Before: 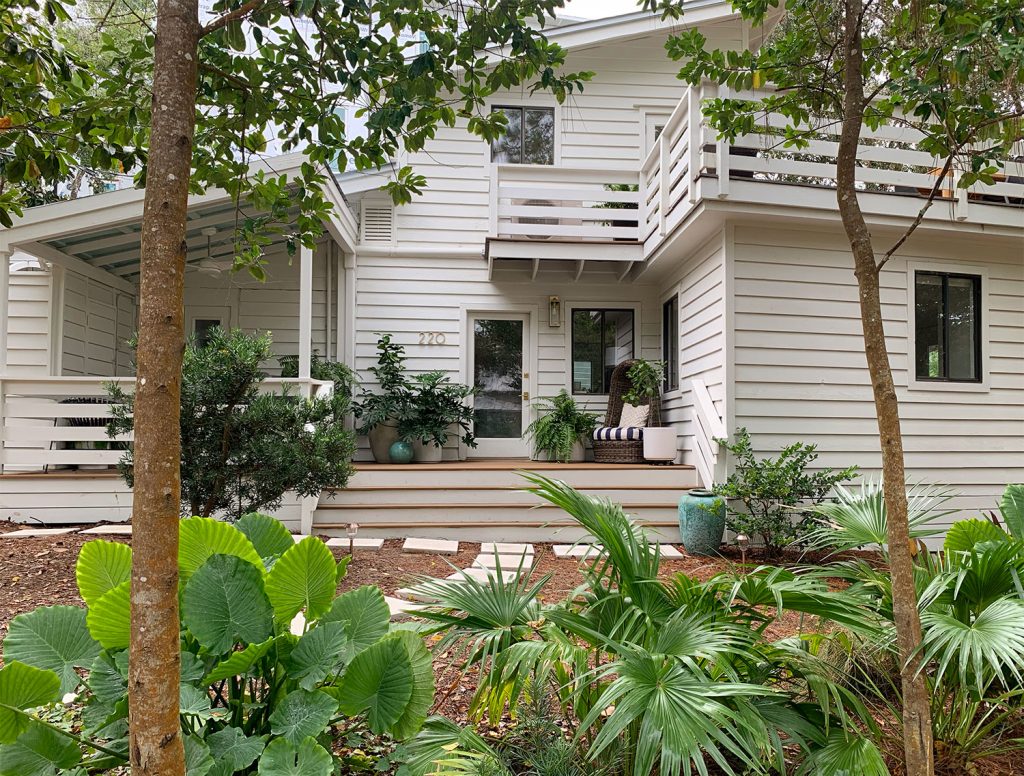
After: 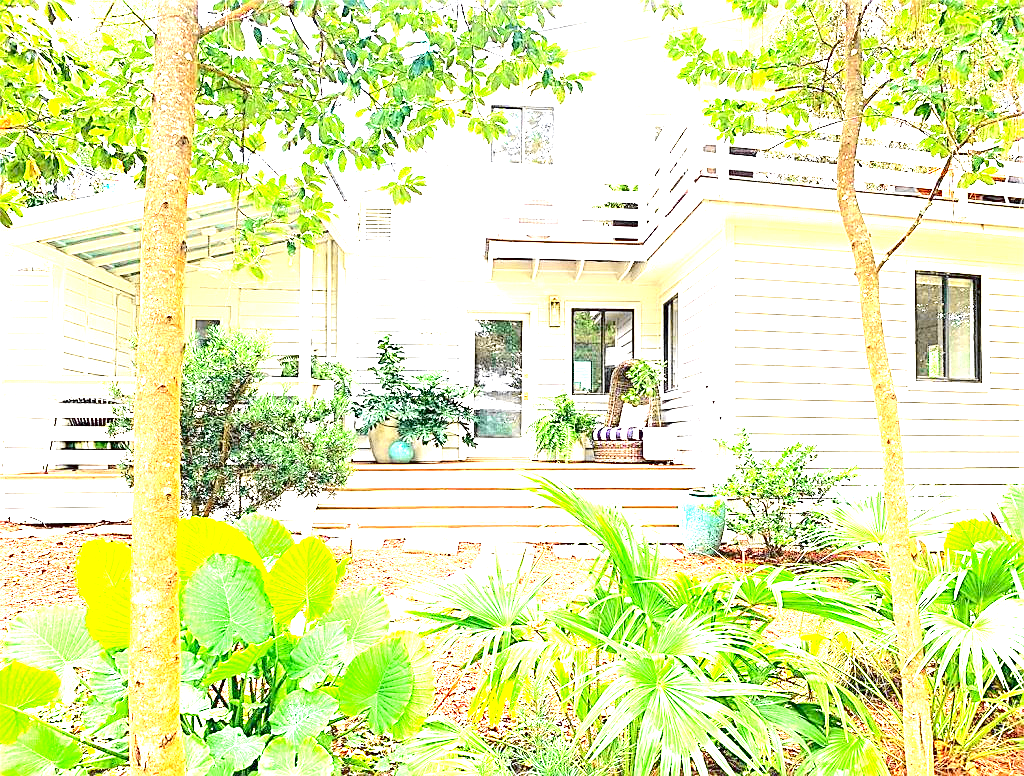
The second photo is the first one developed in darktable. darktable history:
exposure: black level correction 0, exposure 3.969 EV, compensate highlight preservation false
tone curve: curves: ch0 [(0, 0) (0.071, 0.047) (0.266, 0.26) (0.483, 0.554) (0.753, 0.811) (1, 0.983)]; ch1 [(0, 0) (0.346, 0.307) (0.408, 0.369) (0.463, 0.443) (0.482, 0.493) (0.502, 0.5) (0.517, 0.502) (0.55, 0.548) (0.597, 0.624) (0.651, 0.698) (1, 1)]; ch2 [(0, 0) (0.346, 0.34) (0.434, 0.46) (0.485, 0.494) (0.5, 0.494) (0.517, 0.506) (0.535, 0.529) (0.583, 0.611) (0.625, 0.666) (1, 1)], color space Lab, independent channels, preserve colors none
sharpen: on, module defaults
